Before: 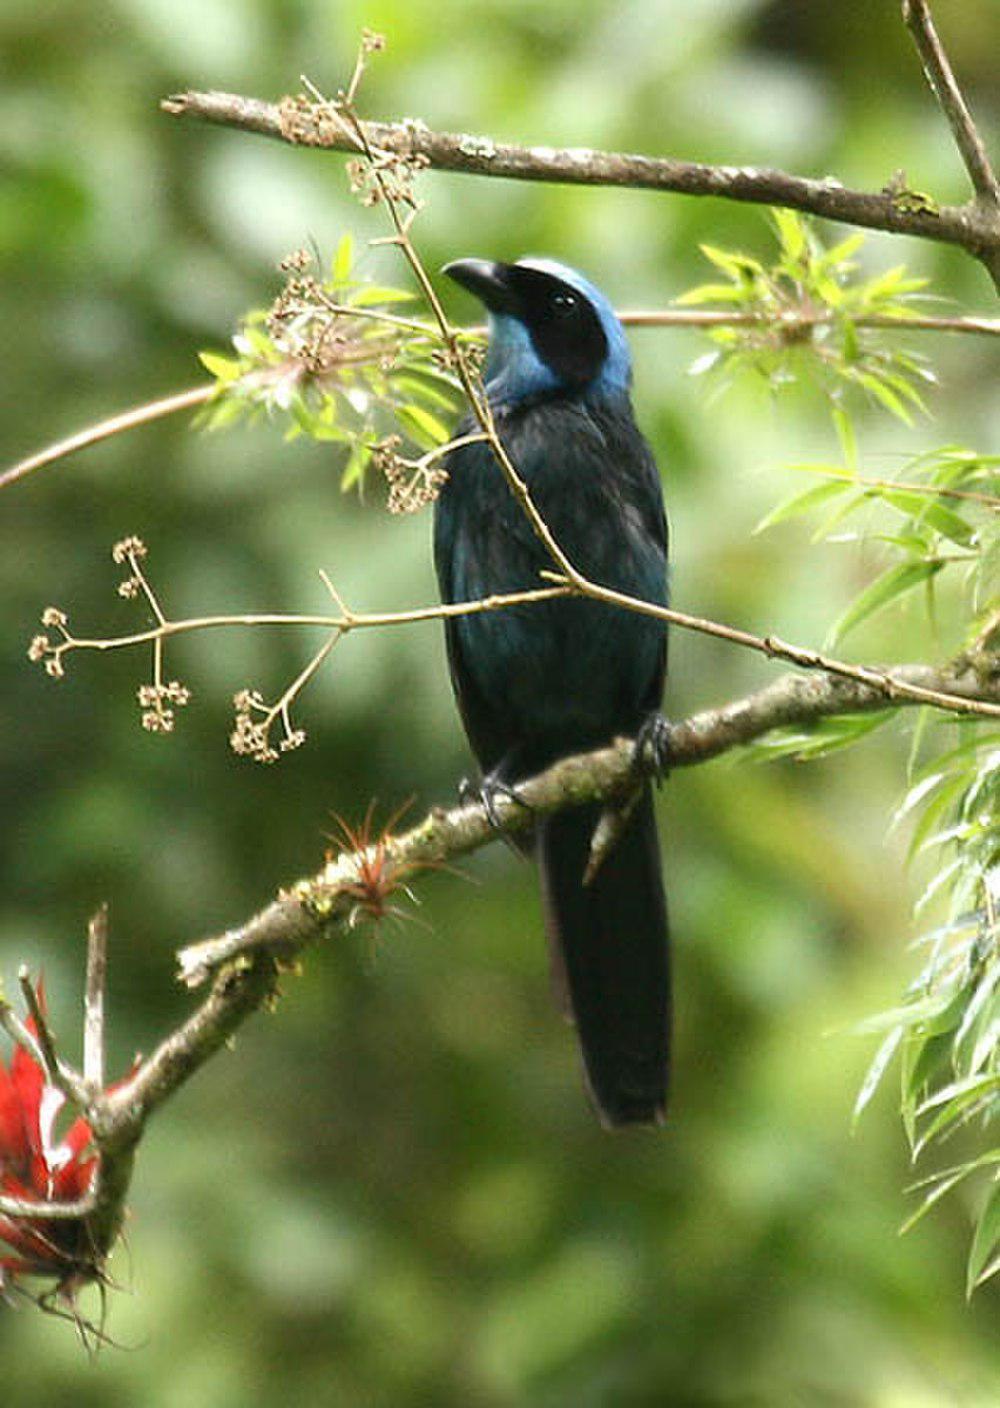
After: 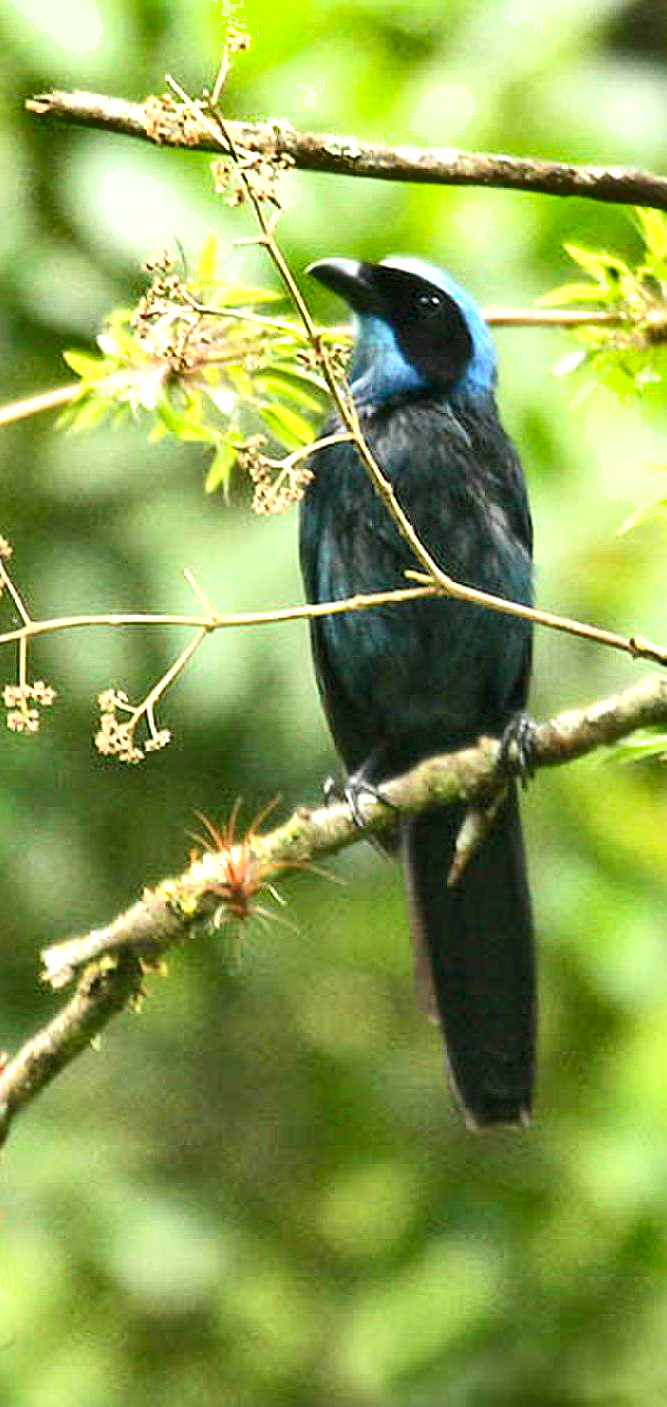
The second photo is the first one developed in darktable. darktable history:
exposure: black level correction 0.001, exposure 0.499 EV, compensate highlight preservation false
local contrast: mode bilateral grid, contrast 20, coarseness 20, detail 150%, midtone range 0.2
crop and rotate: left 13.541%, right 19.671%
contrast brightness saturation: contrast 0.2, brightness 0.162, saturation 0.225
shadows and highlights: soften with gaussian
